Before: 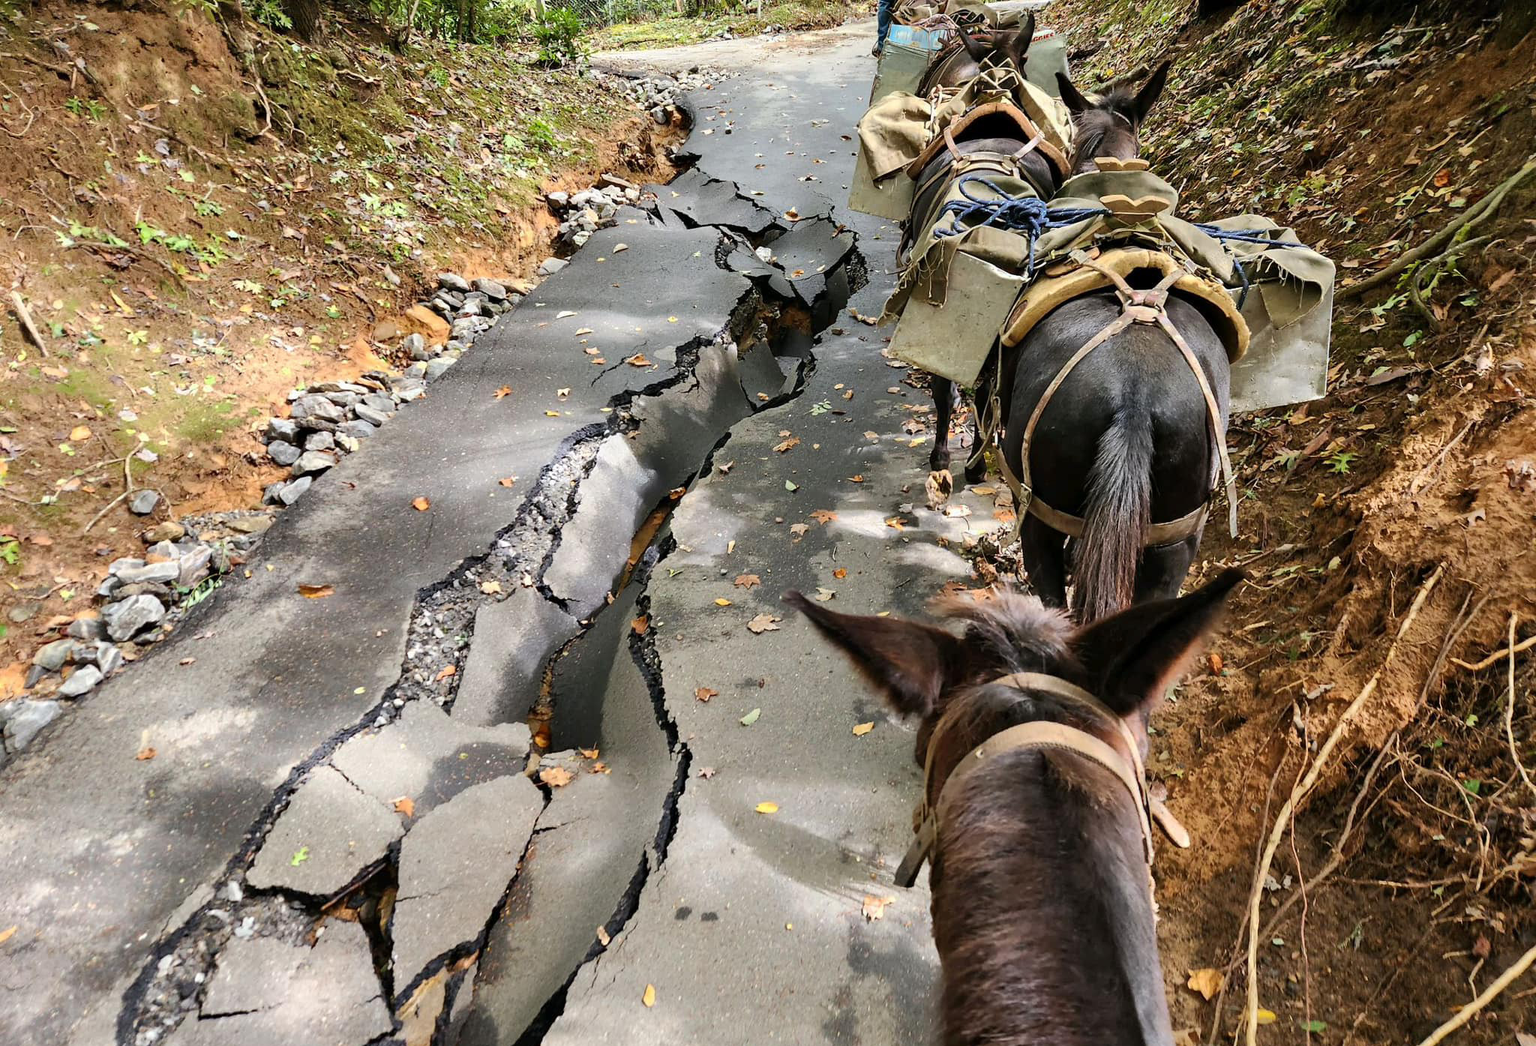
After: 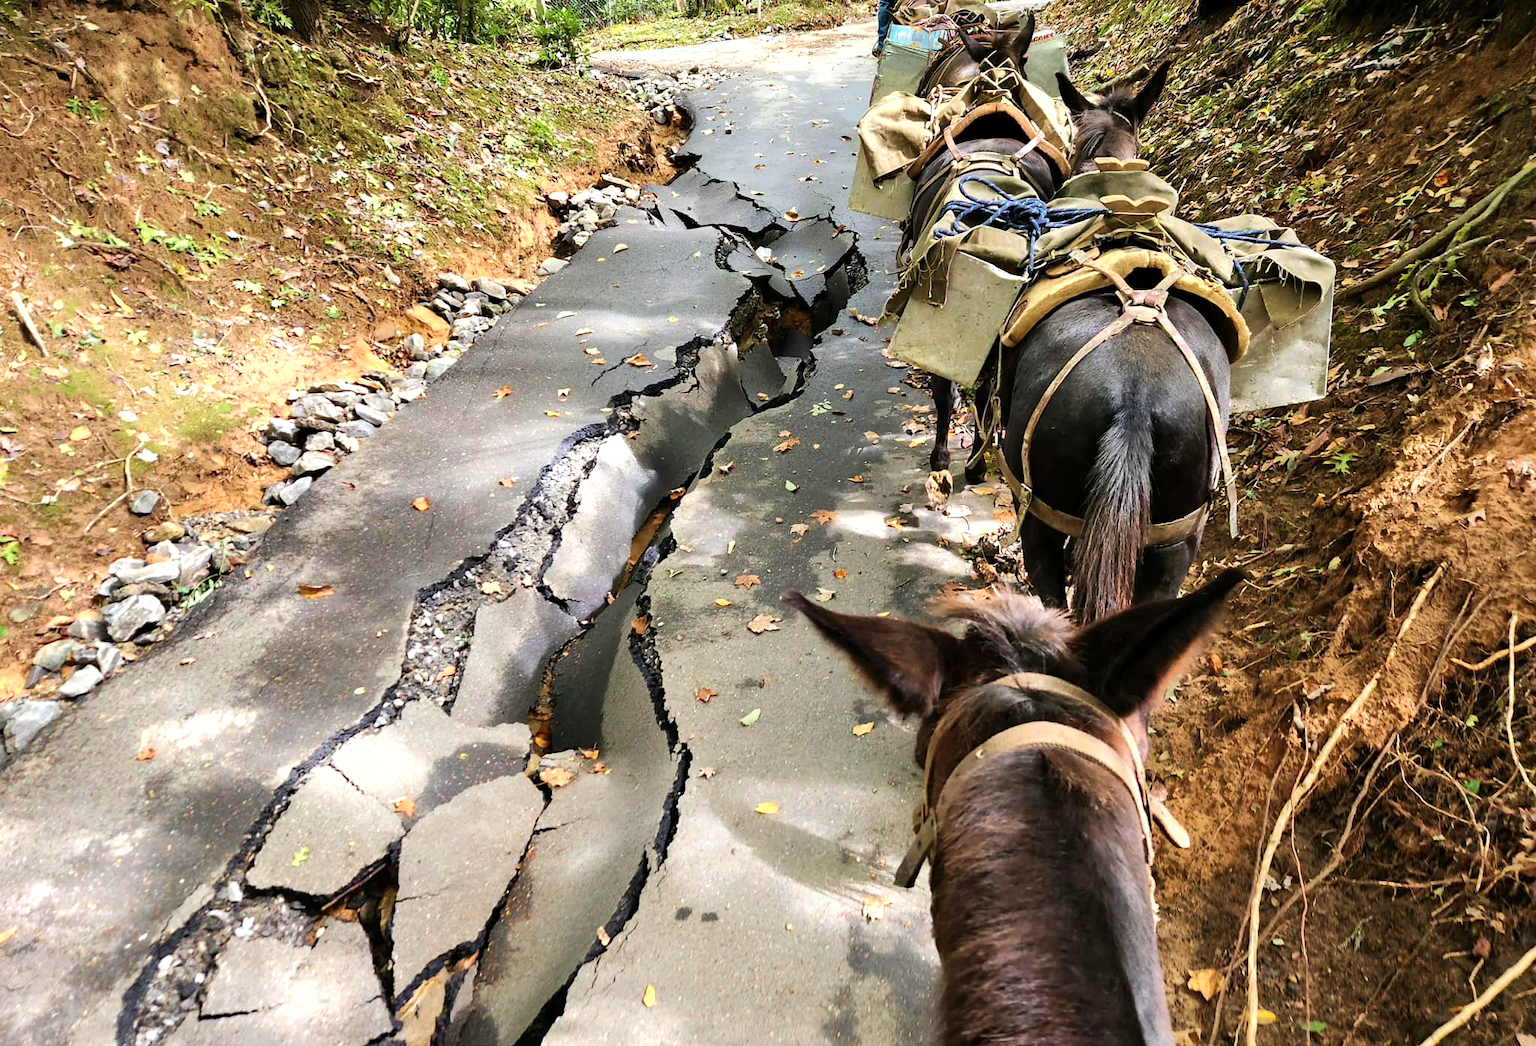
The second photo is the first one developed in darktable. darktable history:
tone equalizer: -8 EV -0.398 EV, -7 EV -0.361 EV, -6 EV -0.298 EV, -5 EV -0.192 EV, -3 EV 0.205 EV, -2 EV 0.351 EV, -1 EV 0.409 EV, +0 EV 0.436 EV, mask exposure compensation -0.506 EV
velvia: strength 27.39%
